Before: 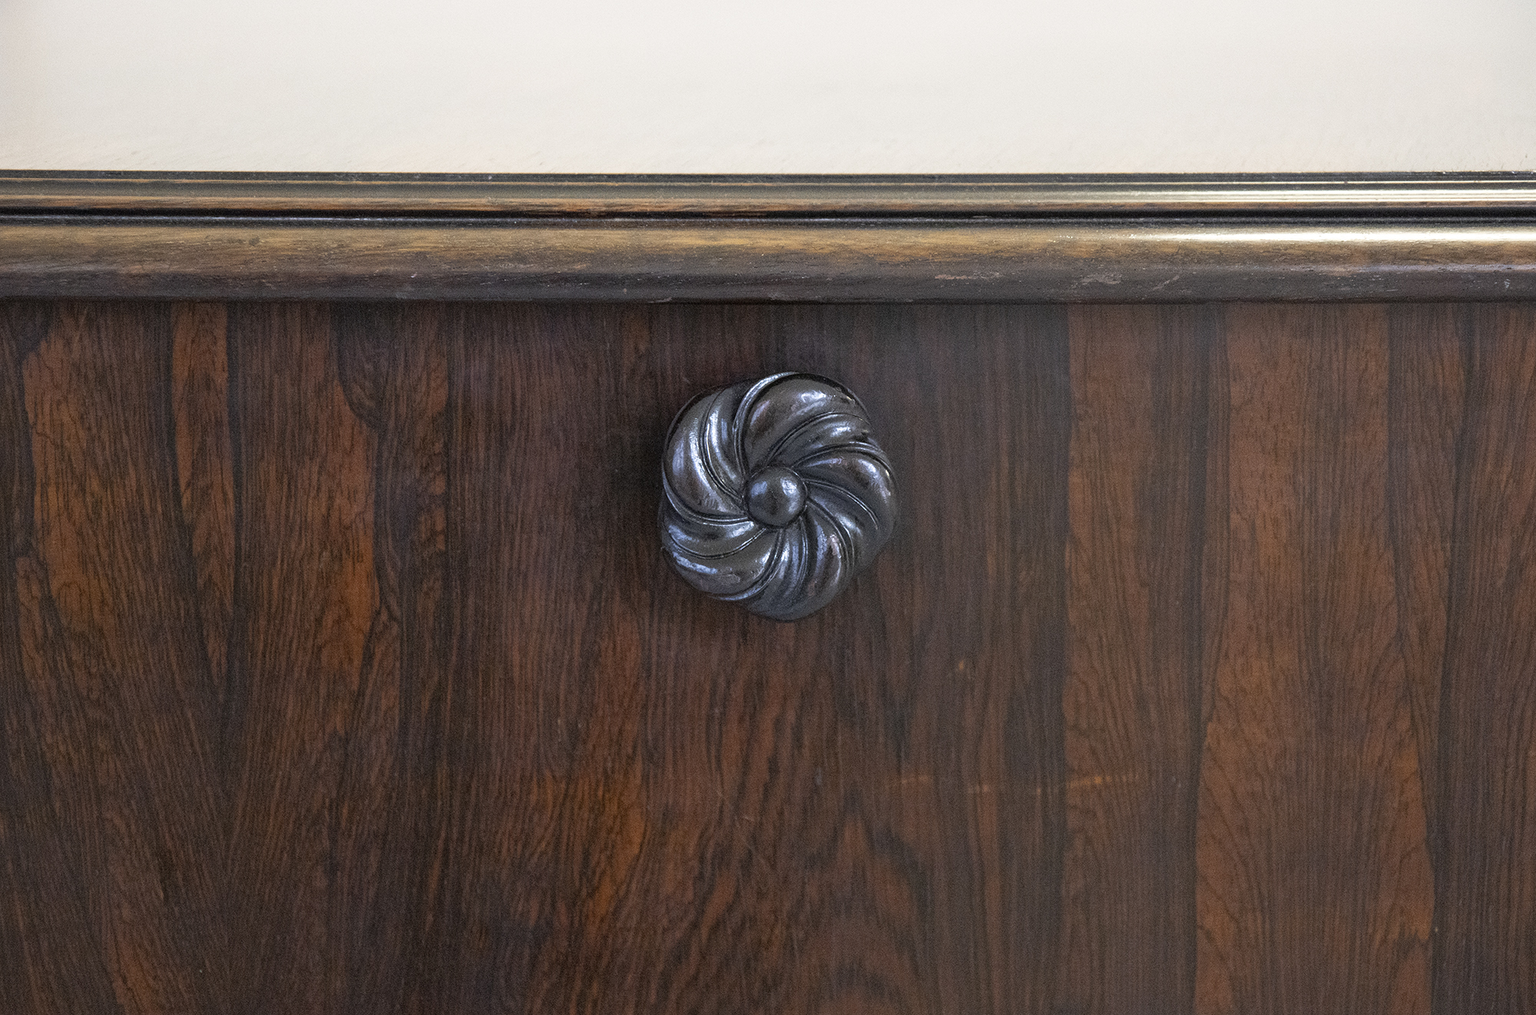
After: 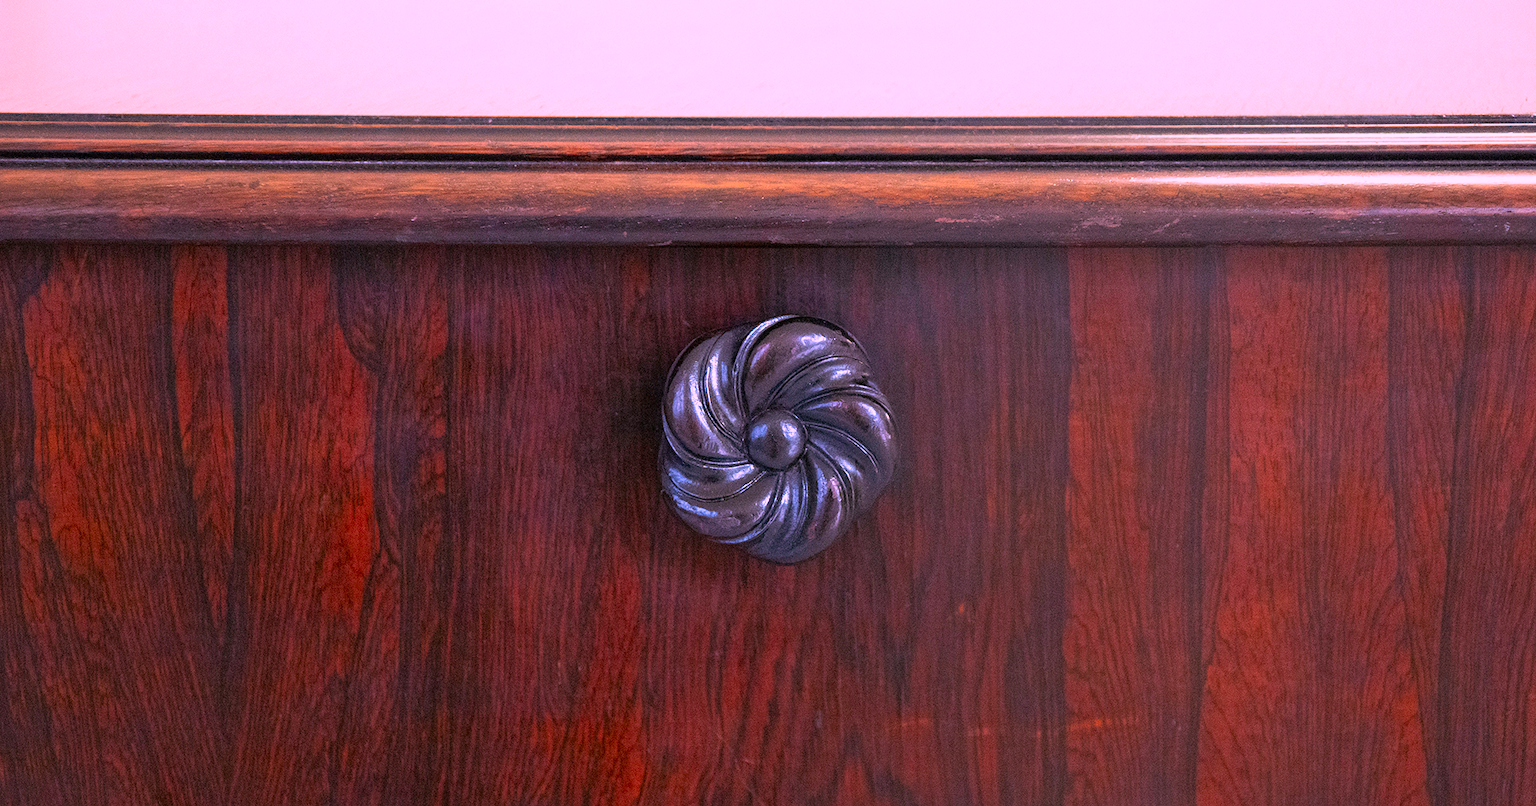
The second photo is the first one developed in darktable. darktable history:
crop and rotate: top 5.661%, bottom 14.787%
color correction: highlights a* 19.37, highlights b* -11.32, saturation 1.67
